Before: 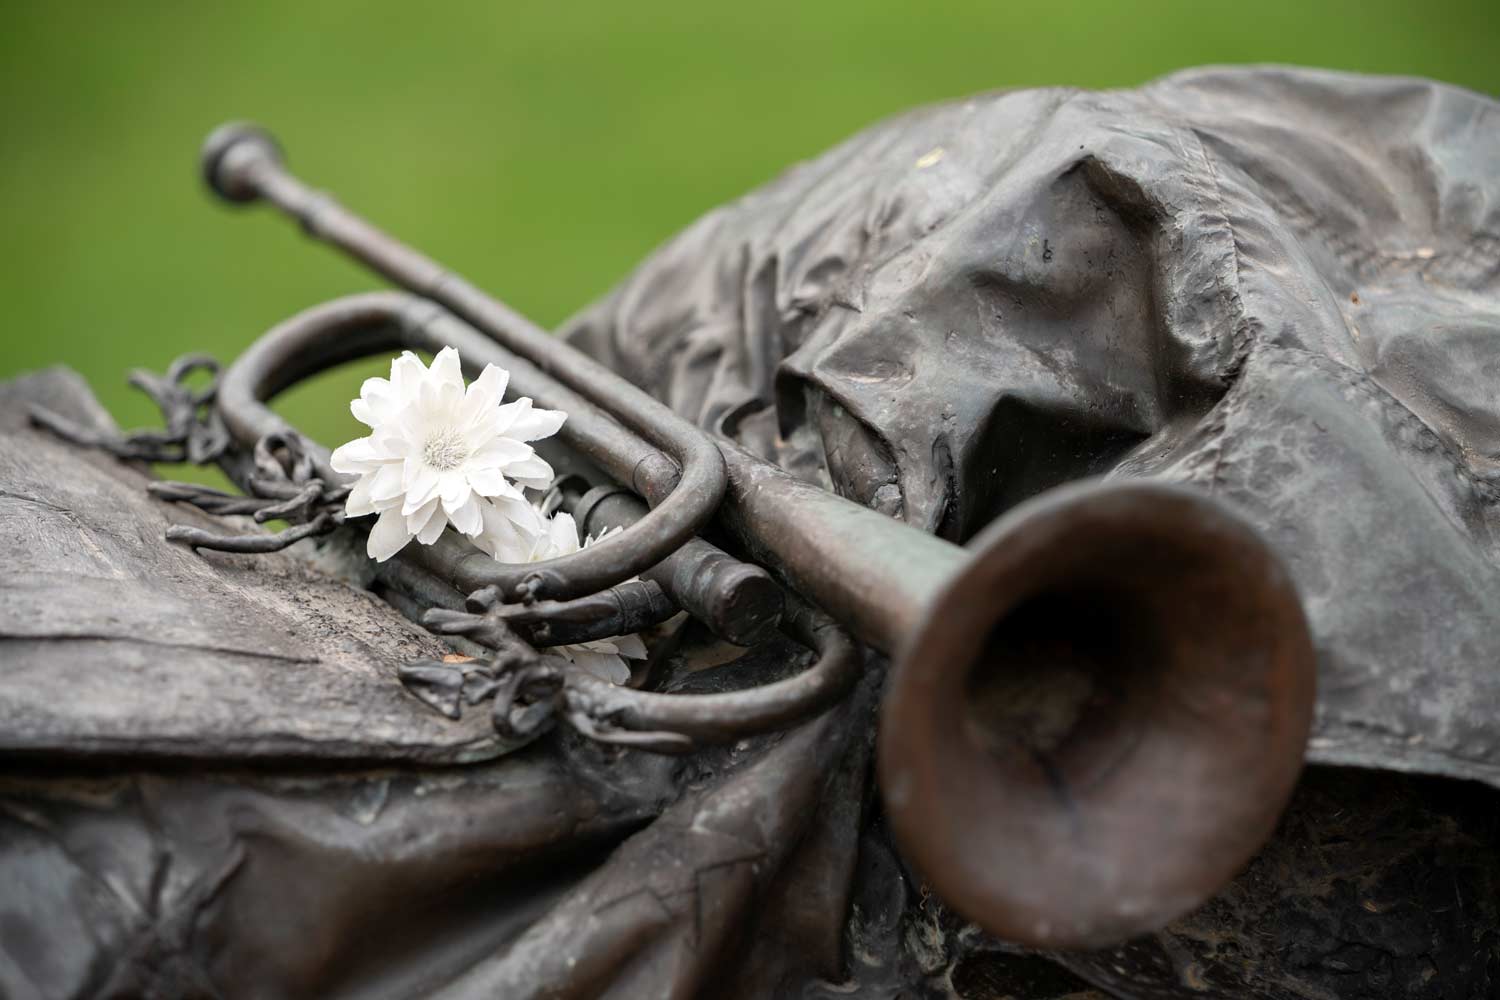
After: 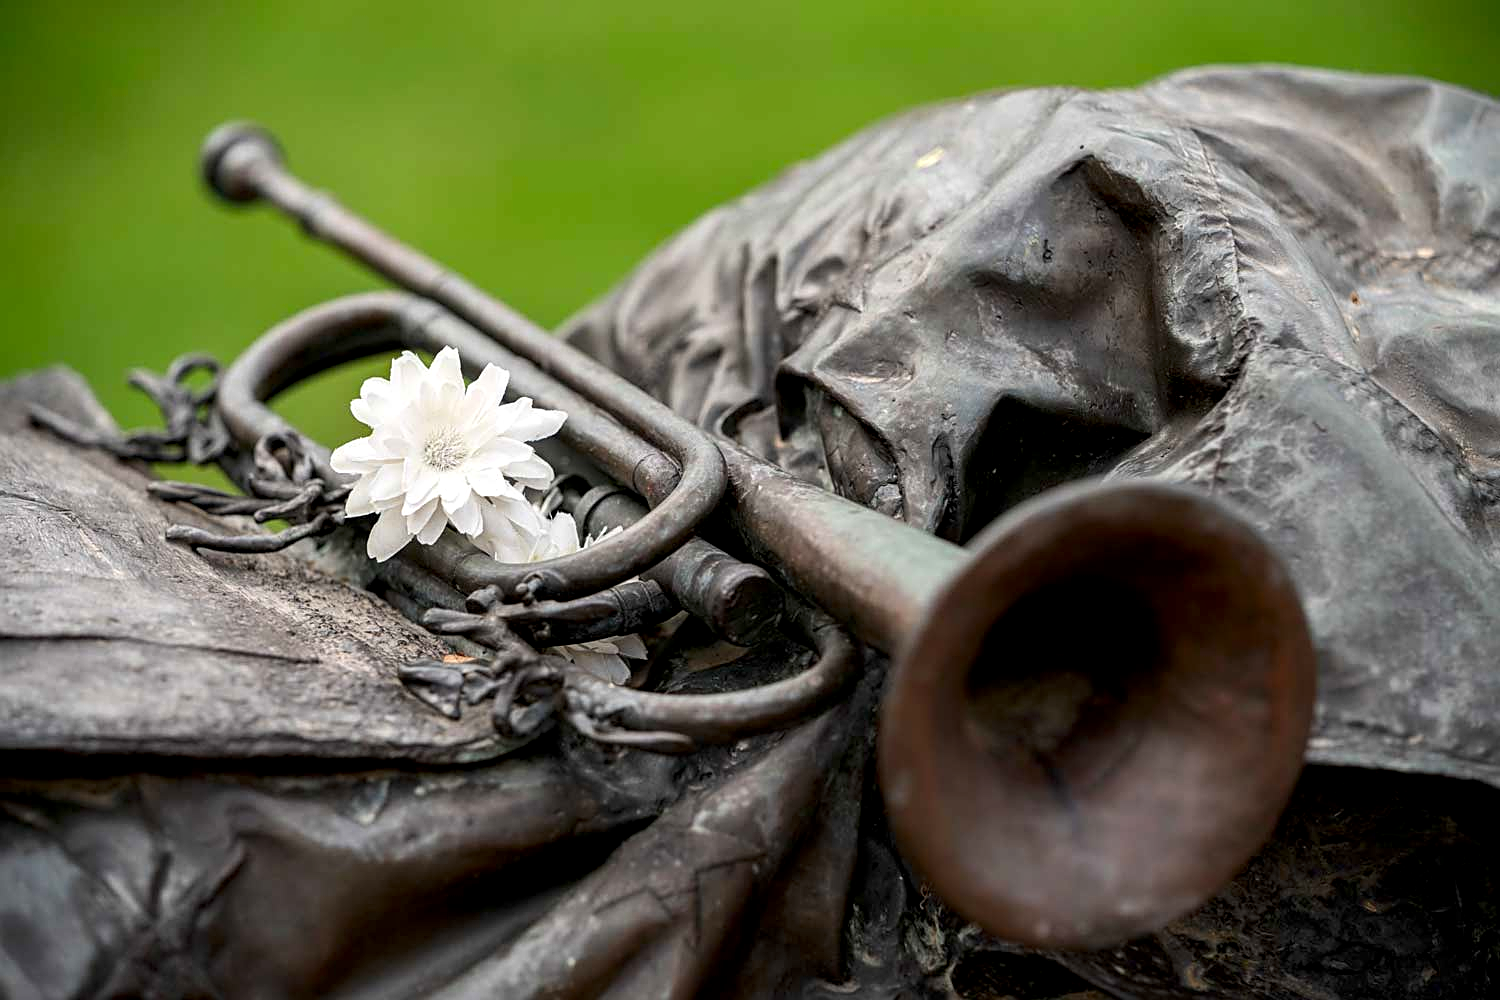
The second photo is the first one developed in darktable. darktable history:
local contrast: shadows 94%
sharpen: on, module defaults
contrast brightness saturation: contrast 0.09, saturation 0.28
